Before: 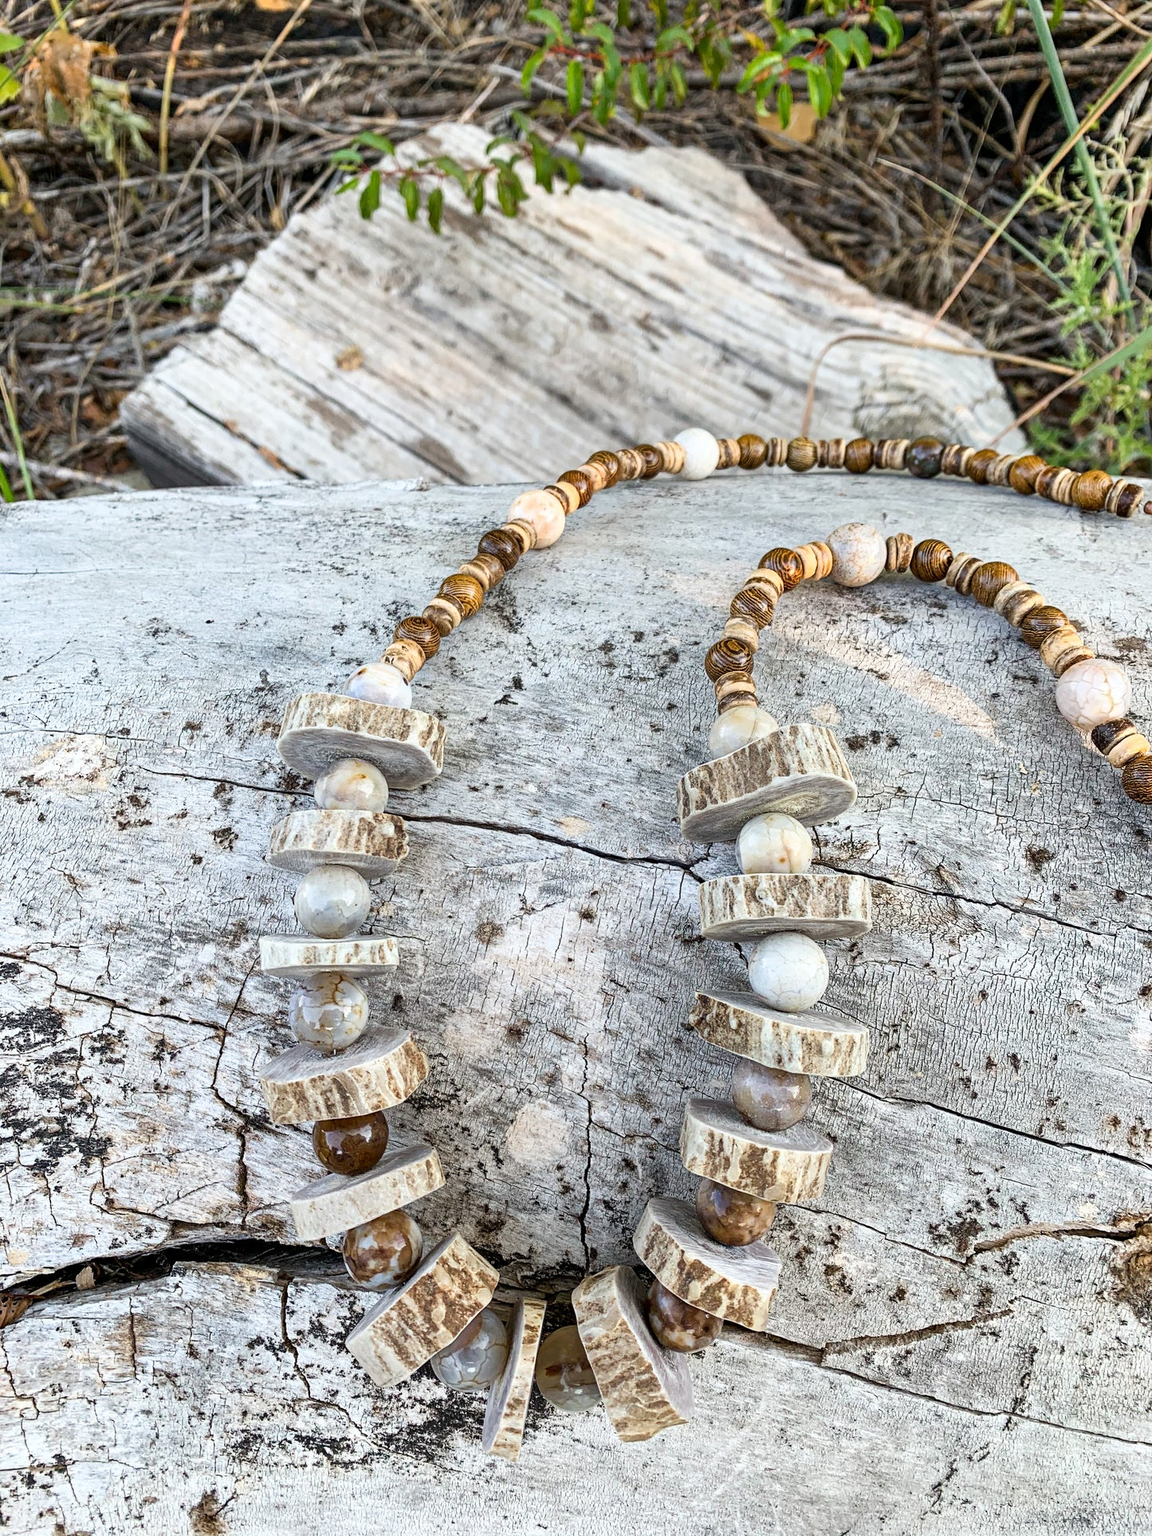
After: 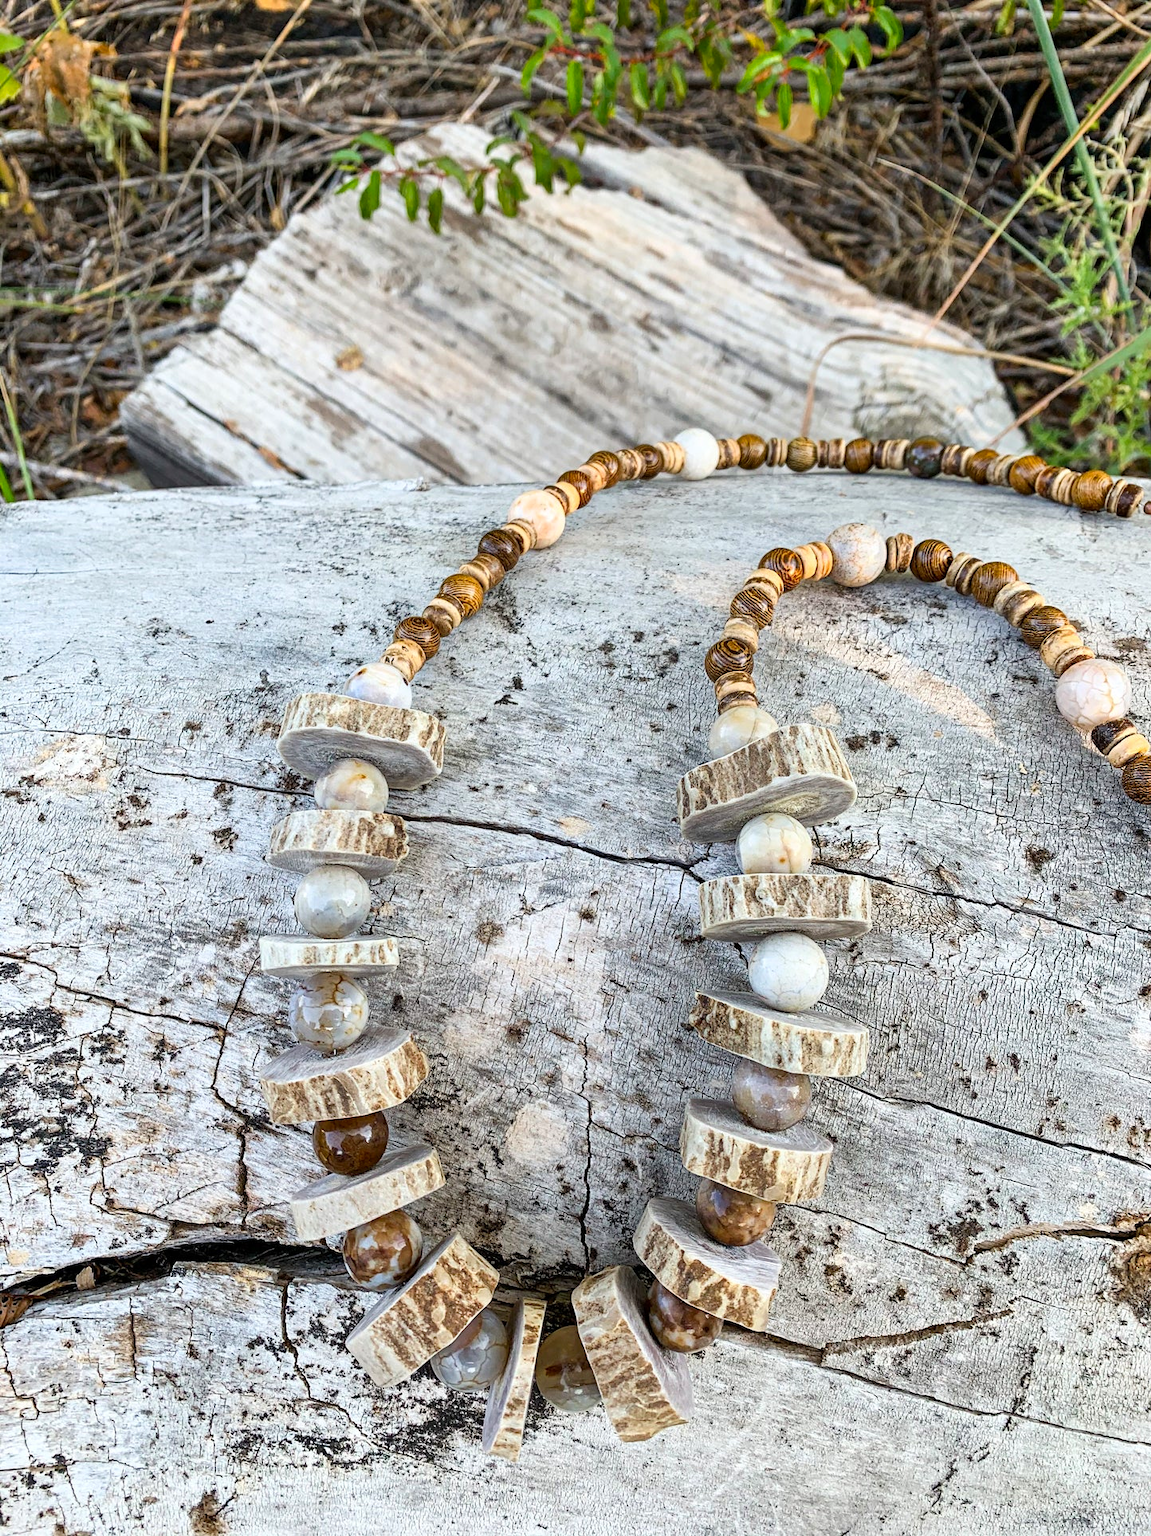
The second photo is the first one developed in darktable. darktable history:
contrast brightness saturation: saturation 0.18
